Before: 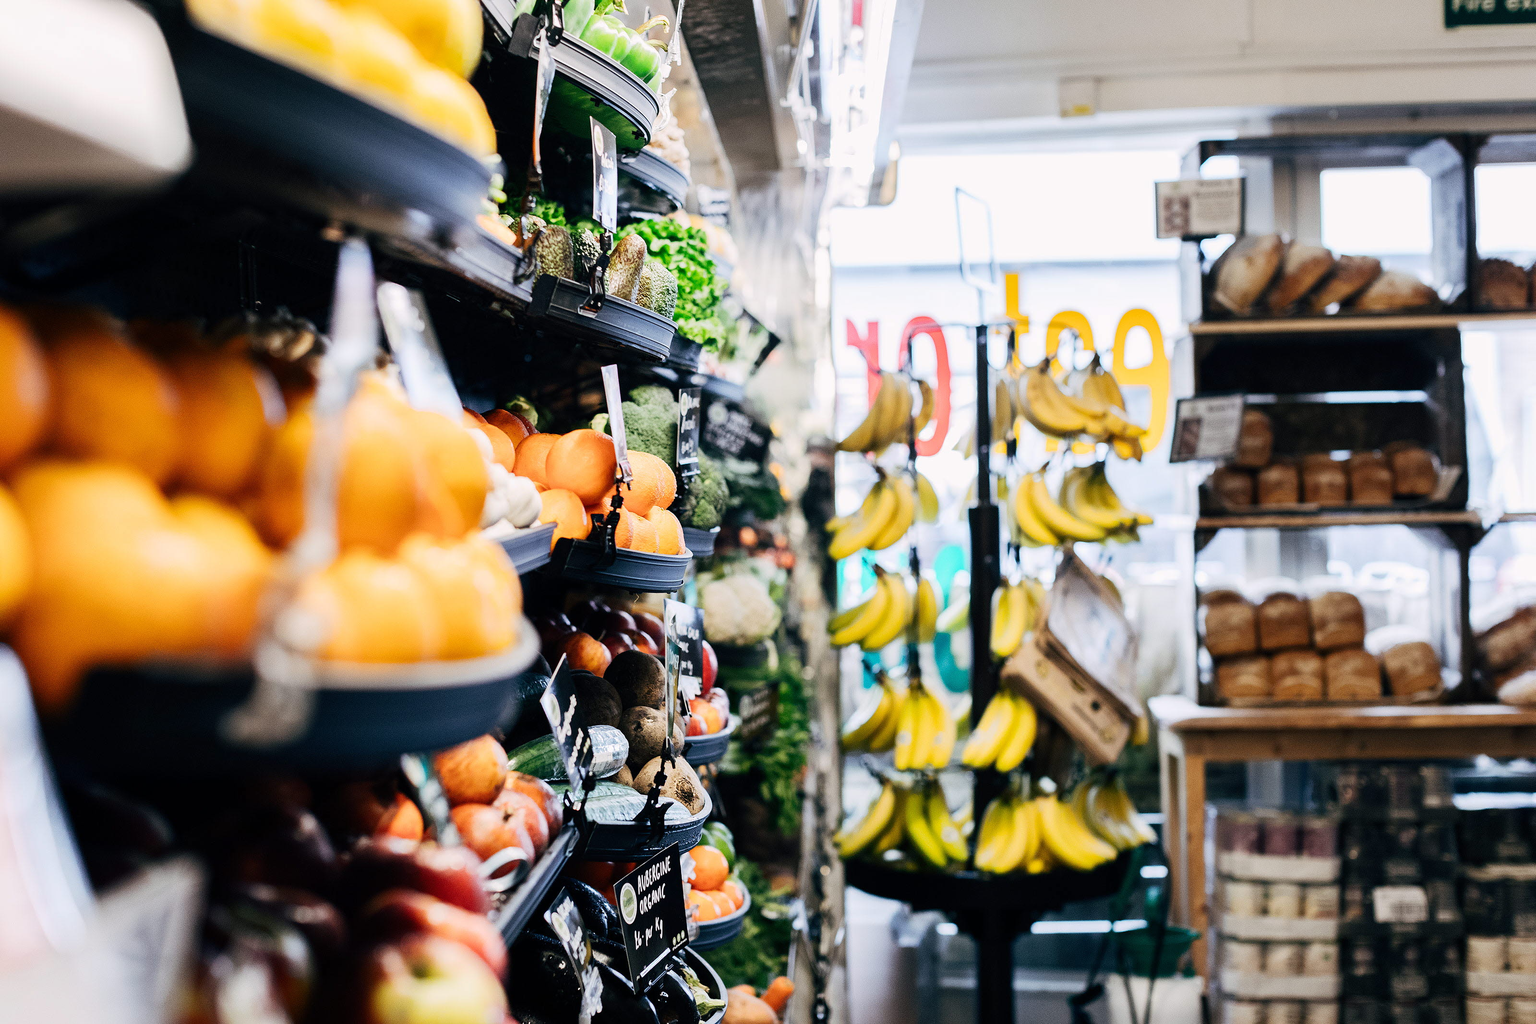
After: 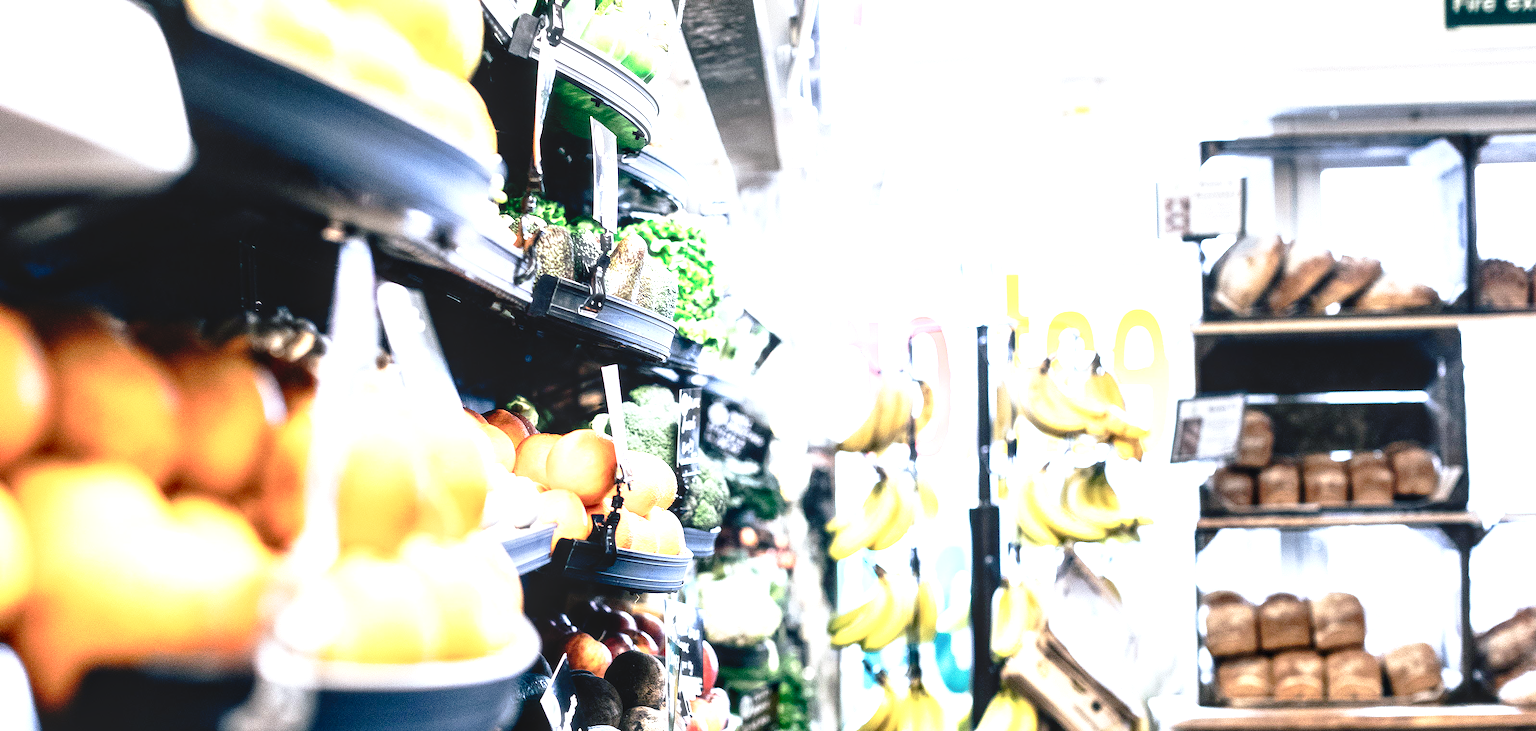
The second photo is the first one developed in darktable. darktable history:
local contrast: on, module defaults
crop: right 0.001%, bottom 28.568%
exposure: exposure 0.769 EV, compensate highlight preservation false
haze removal: strength -0.093, compatibility mode true, adaptive false
color calibration: x 0.37, y 0.382, temperature 4310.17 K
tone curve: curves: ch0 [(0, 0) (0.003, 0.007) (0.011, 0.011) (0.025, 0.021) (0.044, 0.04) (0.069, 0.07) (0.1, 0.129) (0.136, 0.187) (0.177, 0.254) (0.224, 0.325) (0.277, 0.398) (0.335, 0.461) (0.399, 0.513) (0.468, 0.571) (0.543, 0.624) (0.623, 0.69) (0.709, 0.777) (0.801, 0.86) (0.898, 0.953) (1, 1)], preserve colors none
base curve: curves: ch0 [(0, 0) (0.283, 0.295) (1, 1)], preserve colors none
tone equalizer: -8 EV -0.775 EV, -7 EV -0.669 EV, -6 EV -0.562 EV, -5 EV -0.416 EV, -3 EV 0.377 EV, -2 EV 0.6 EV, -1 EV 0.693 EV, +0 EV 0.734 EV, edges refinement/feathering 500, mask exposure compensation -1.57 EV, preserve details no
